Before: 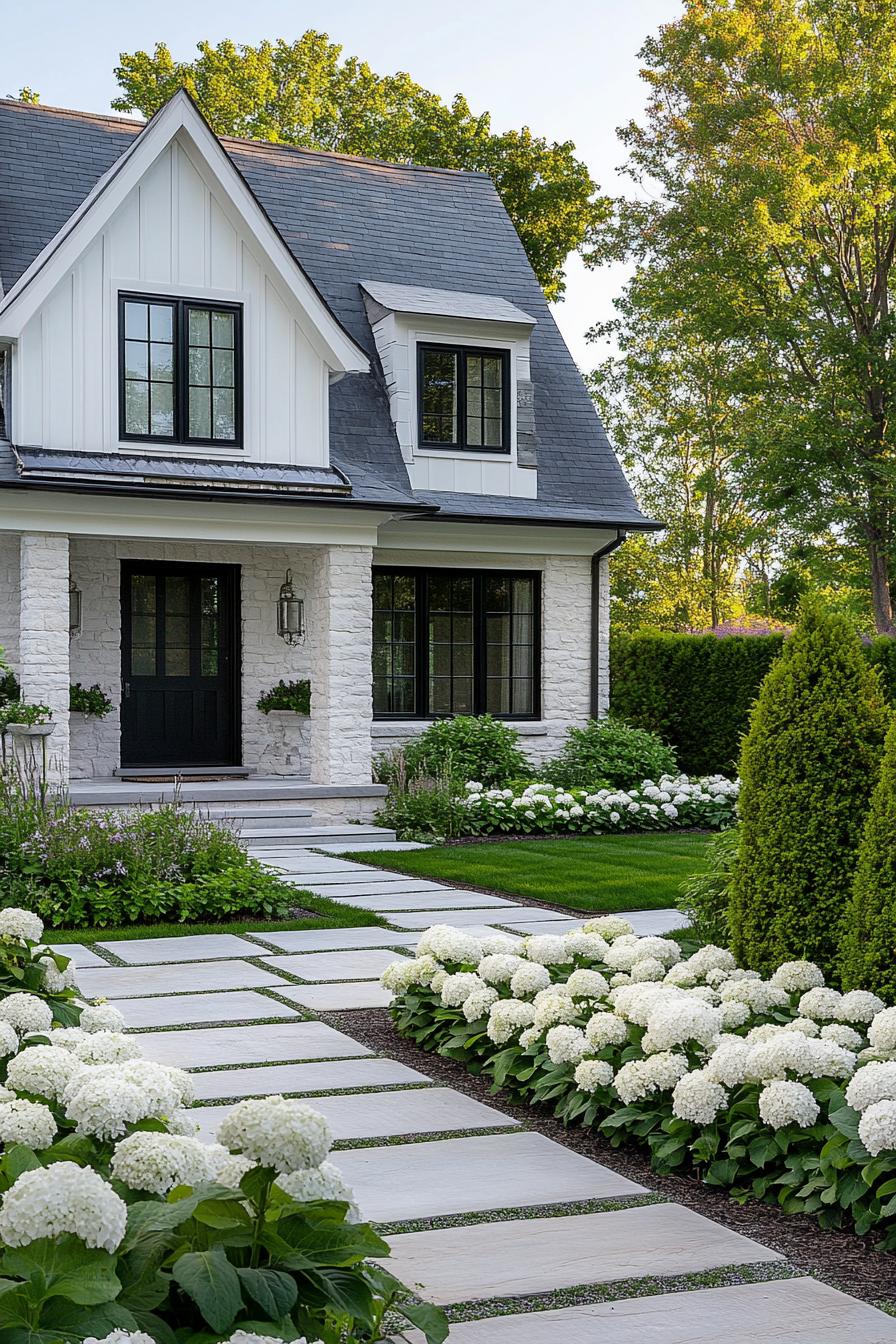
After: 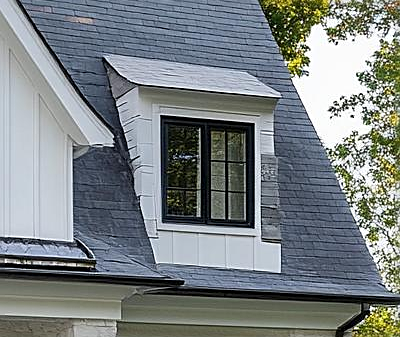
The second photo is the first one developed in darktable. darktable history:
crop: left 28.64%, top 16.832%, right 26.637%, bottom 58.055%
sharpen: on, module defaults
